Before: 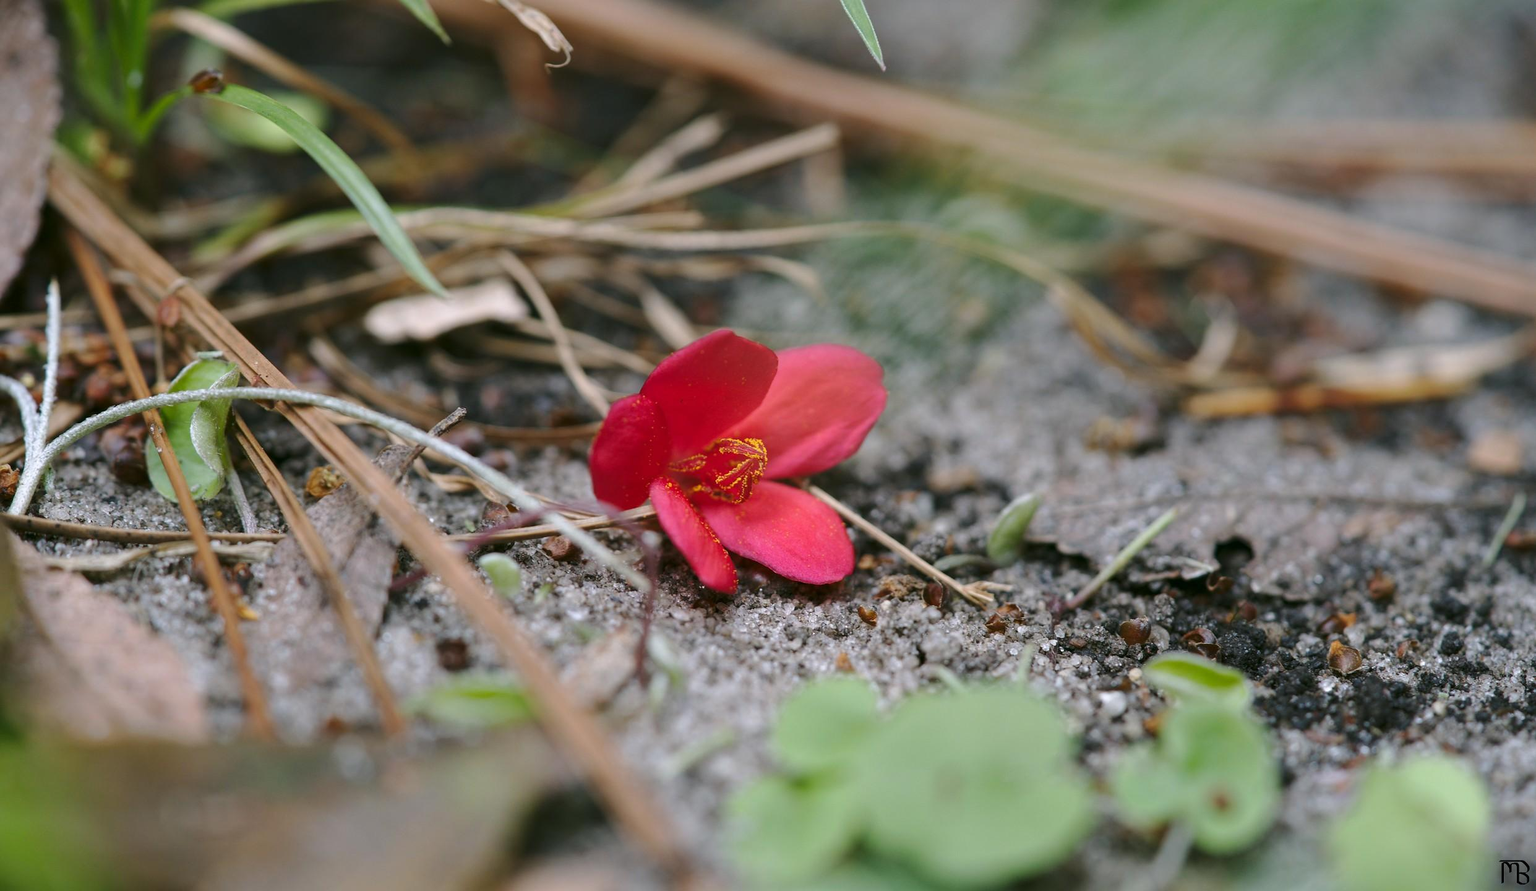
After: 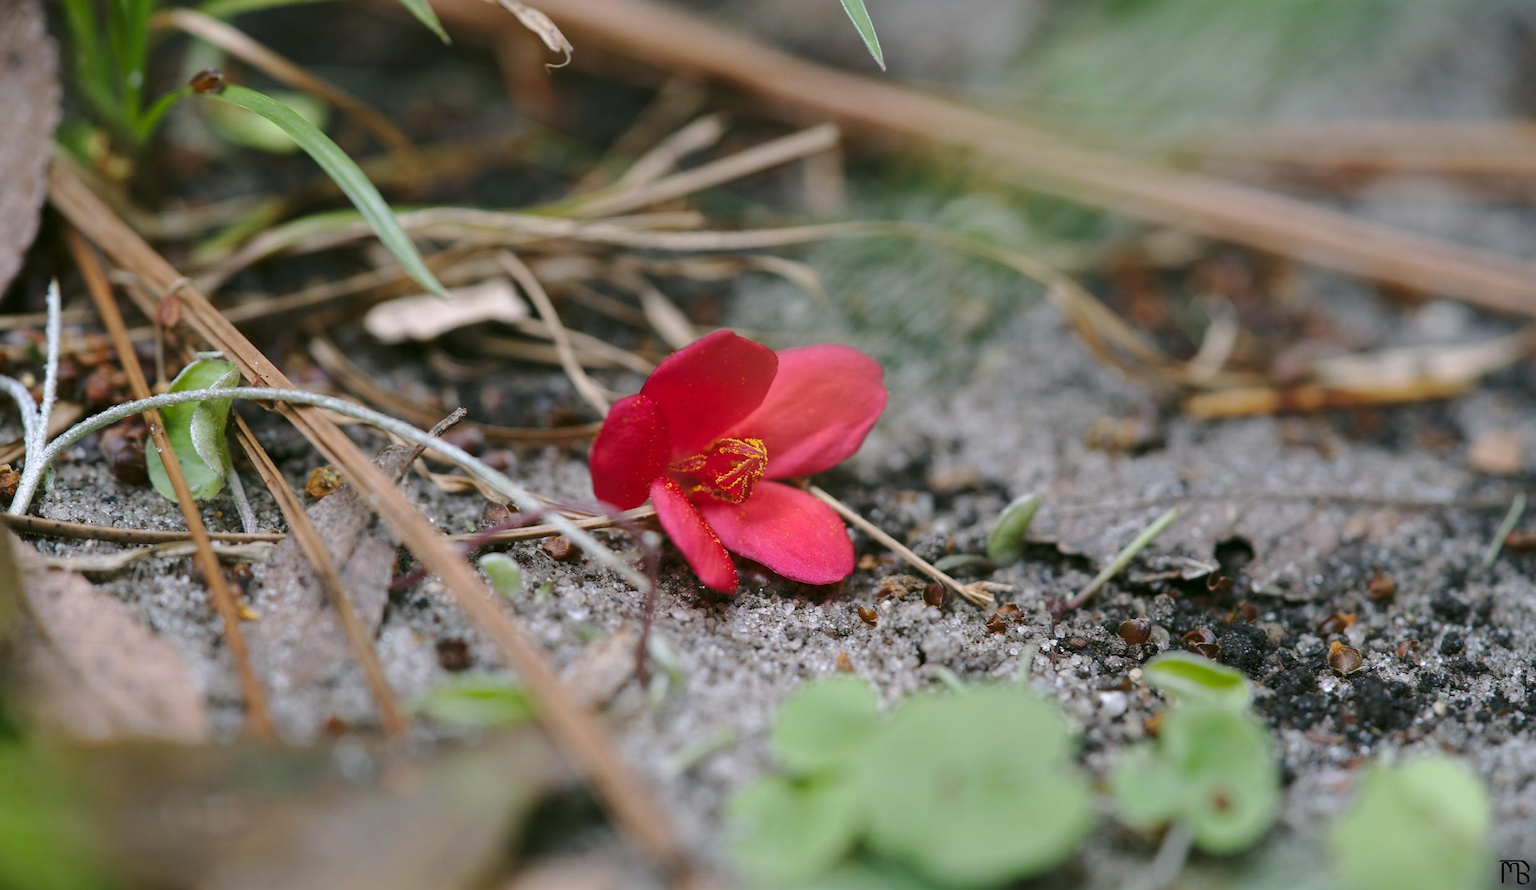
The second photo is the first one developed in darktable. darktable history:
base curve: curves: ch0 [(0, 0) (0.989, 0.992)]
